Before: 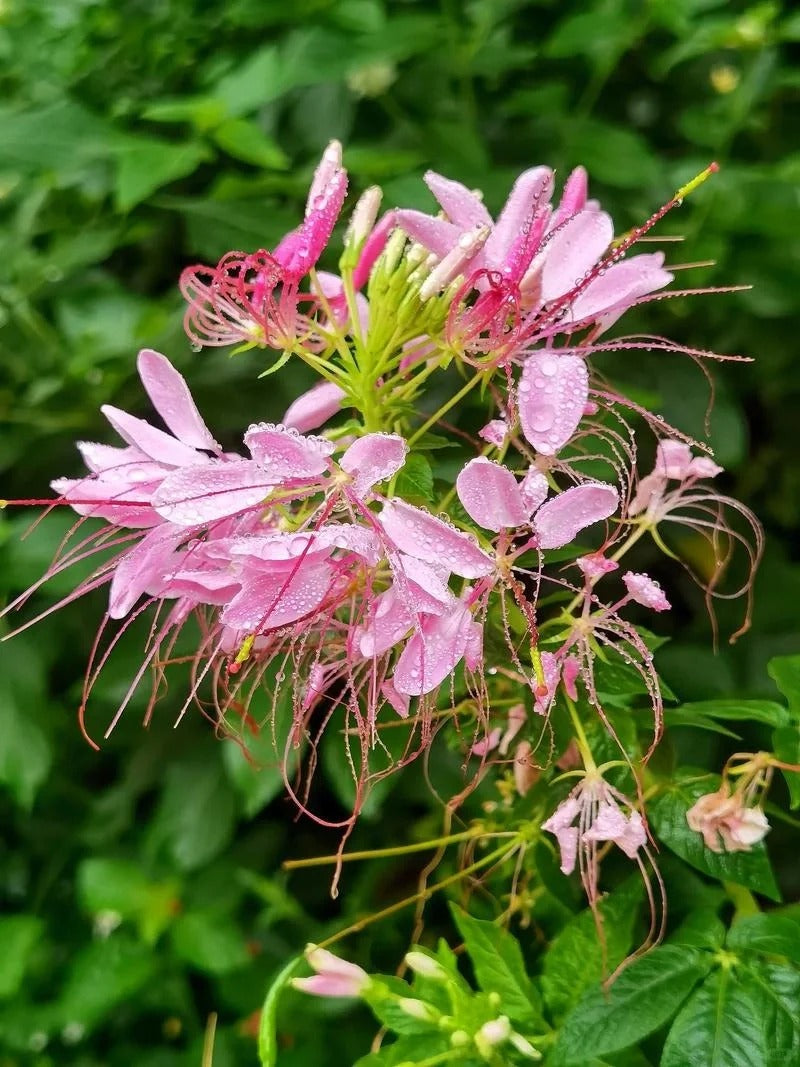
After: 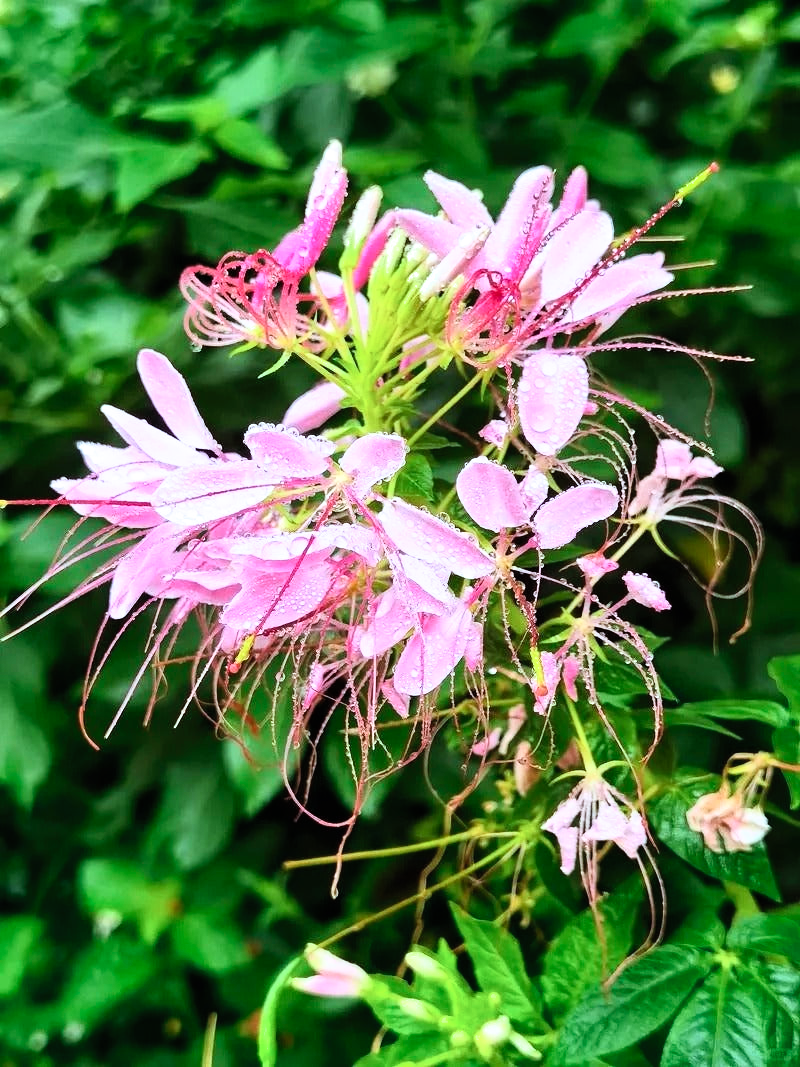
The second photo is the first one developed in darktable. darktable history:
filmic rgb: black relative exposure -9.14 EV, white relative exposure 2.31 EV, hardness 7.43
color calibration: gray › normalize channels true, illuminant F (fluorescent), F source F9 (Cool White Deluxe 4150 K) – high CRI, x 0.373, y 0.373, temperature 4152.1 K, gamut compression 0.008
contrast brightness saturation: contrast 0.203, brightness 0.163, saturation 0.229
